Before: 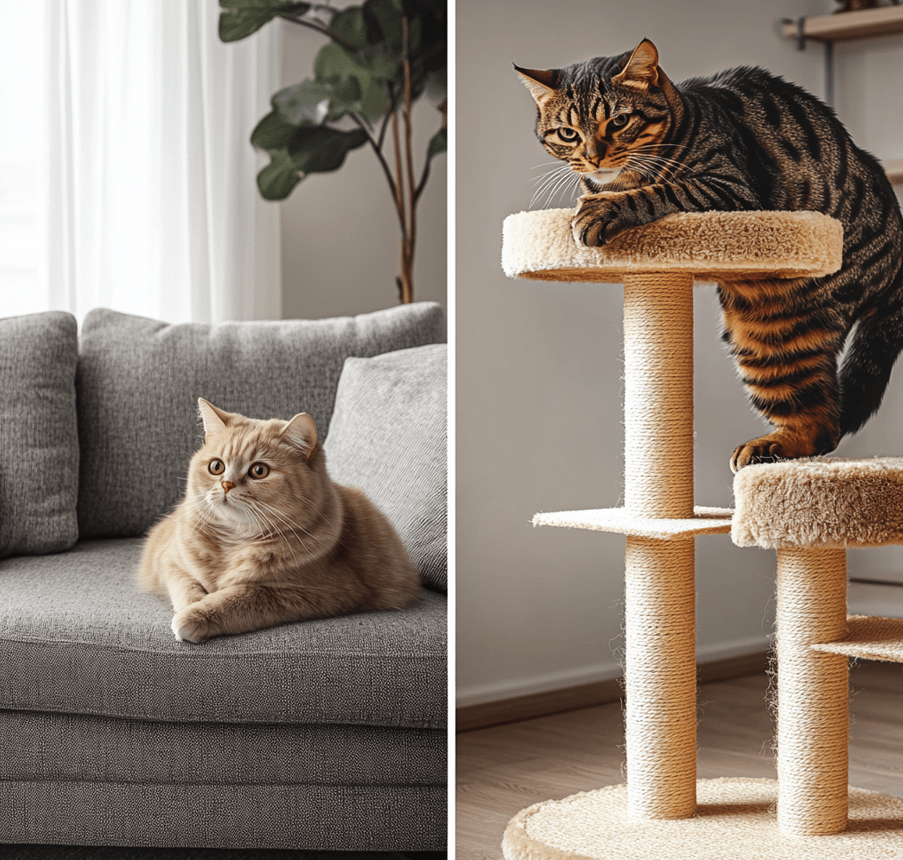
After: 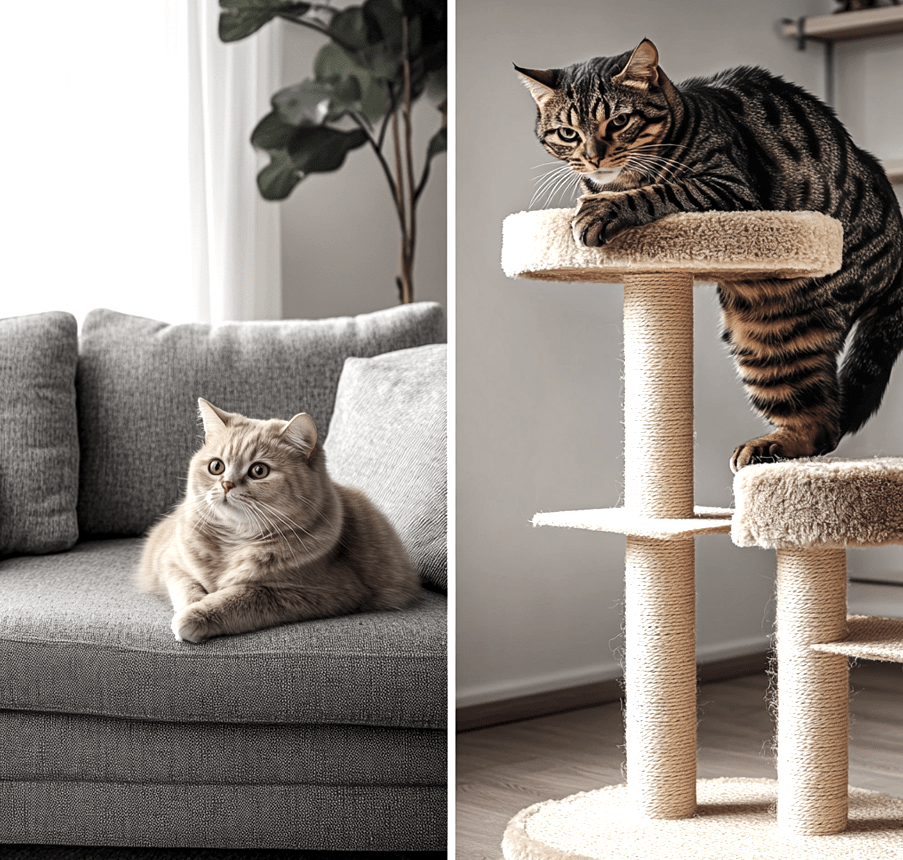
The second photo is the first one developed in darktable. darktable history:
color correction: saturation 0.57
levels: levels [0.055, 0.477, 0.9]
